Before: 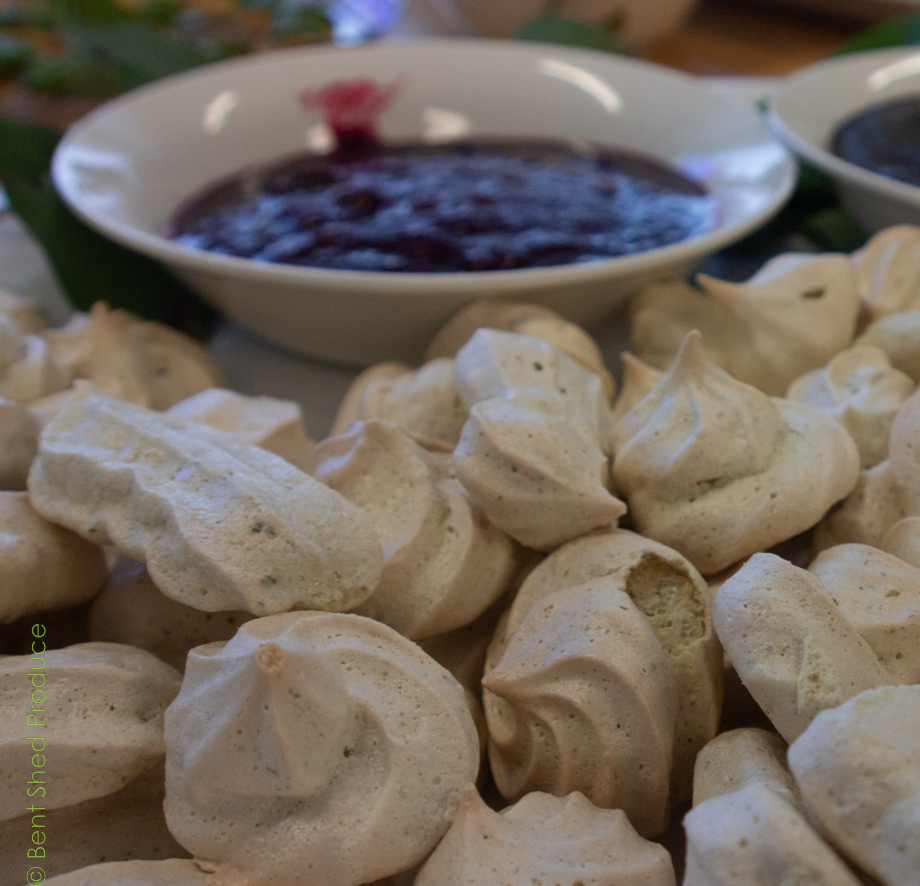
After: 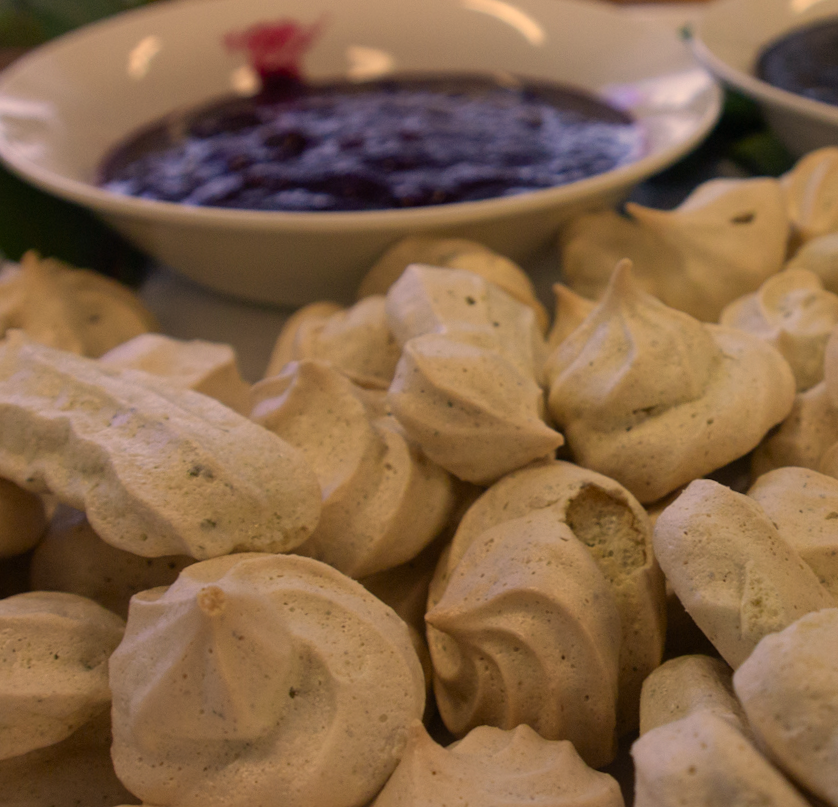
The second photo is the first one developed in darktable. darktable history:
color correction: highlights a* 15, highlights b* 31.55
crop and rotate: angle 1.96°, left 5.673%, top 5.673%
